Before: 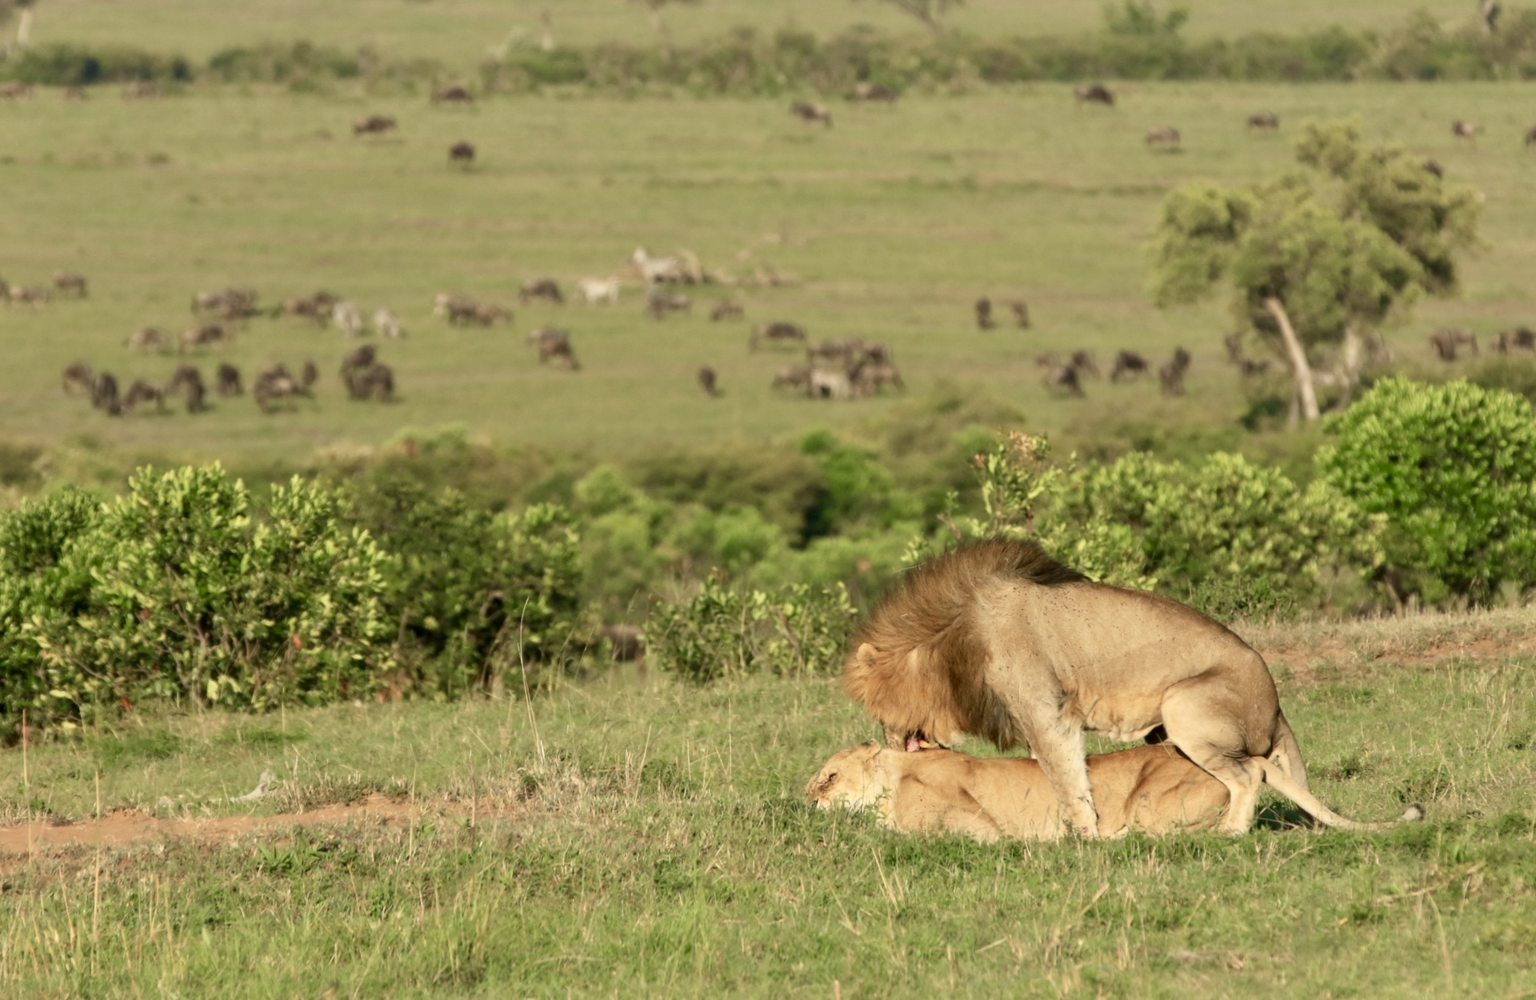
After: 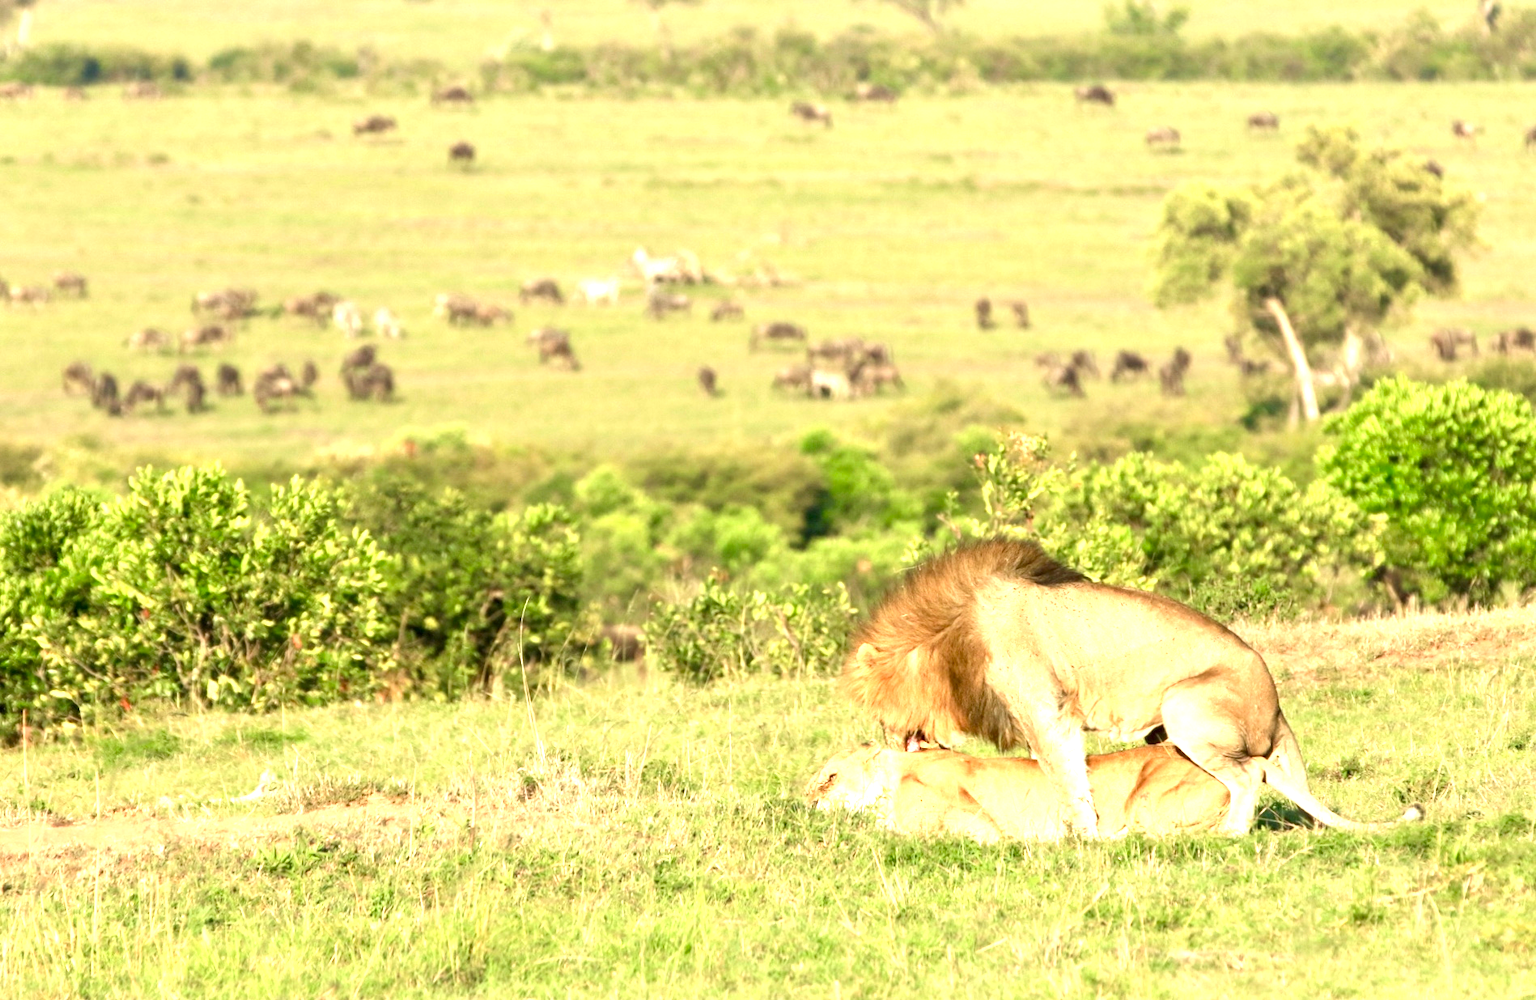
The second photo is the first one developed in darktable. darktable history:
exposure: black level correction 0, exposure 1.457 EV, compensate exposure bias true, compensate highlight preservation false
